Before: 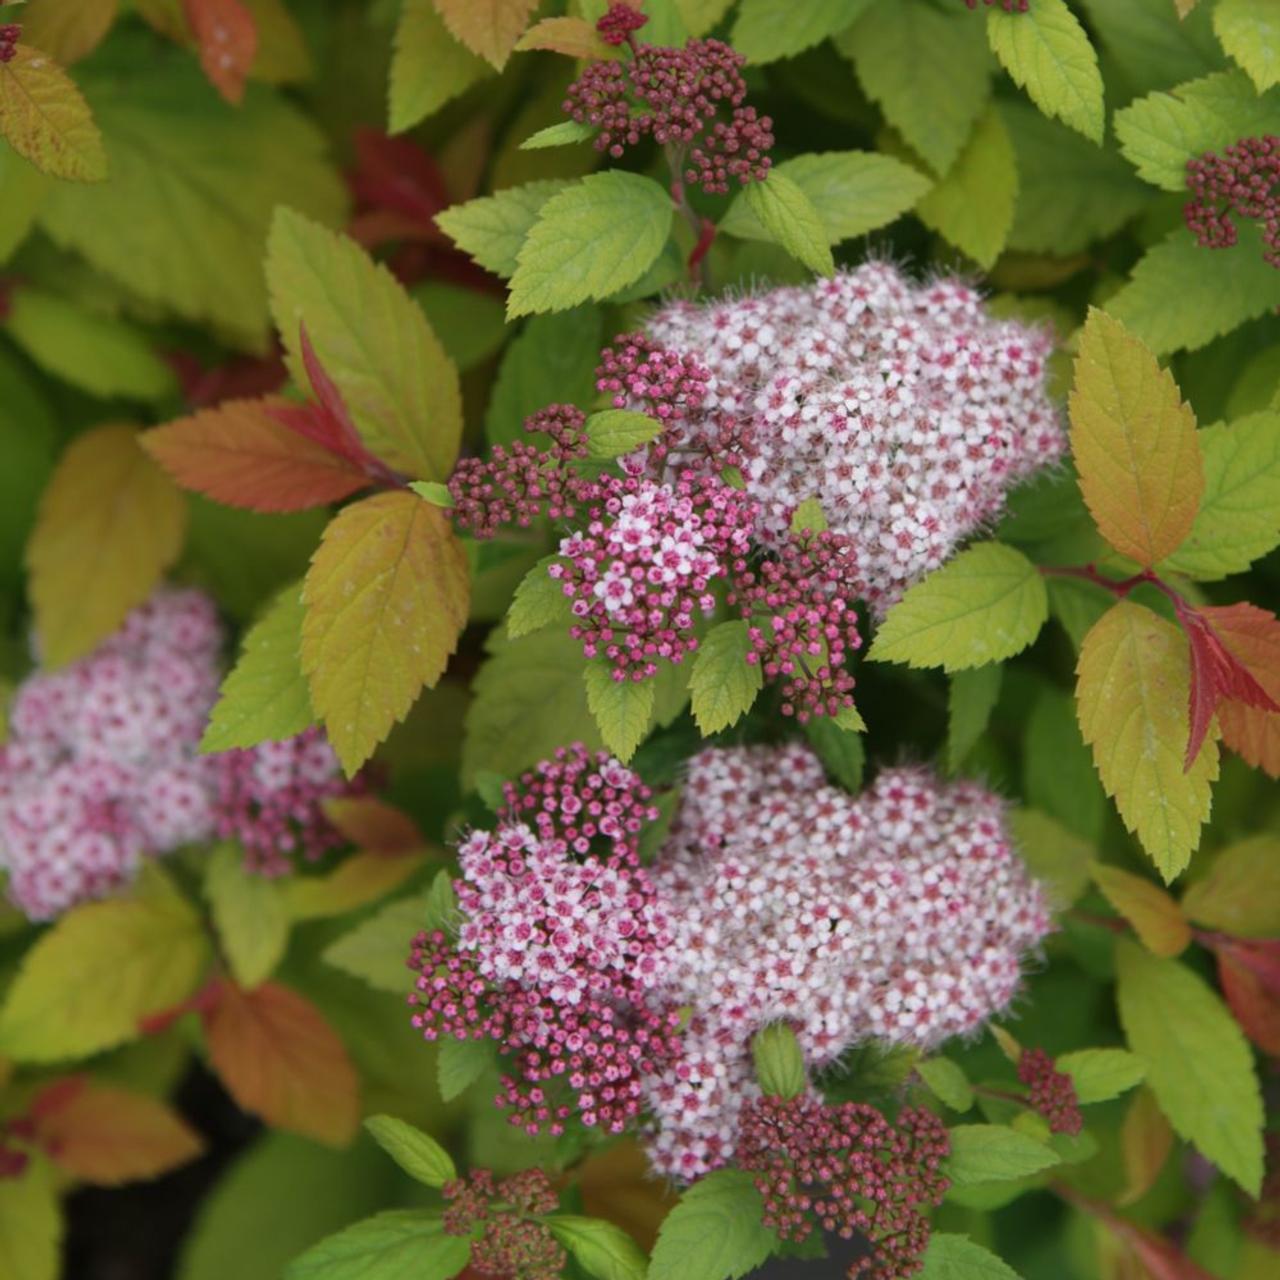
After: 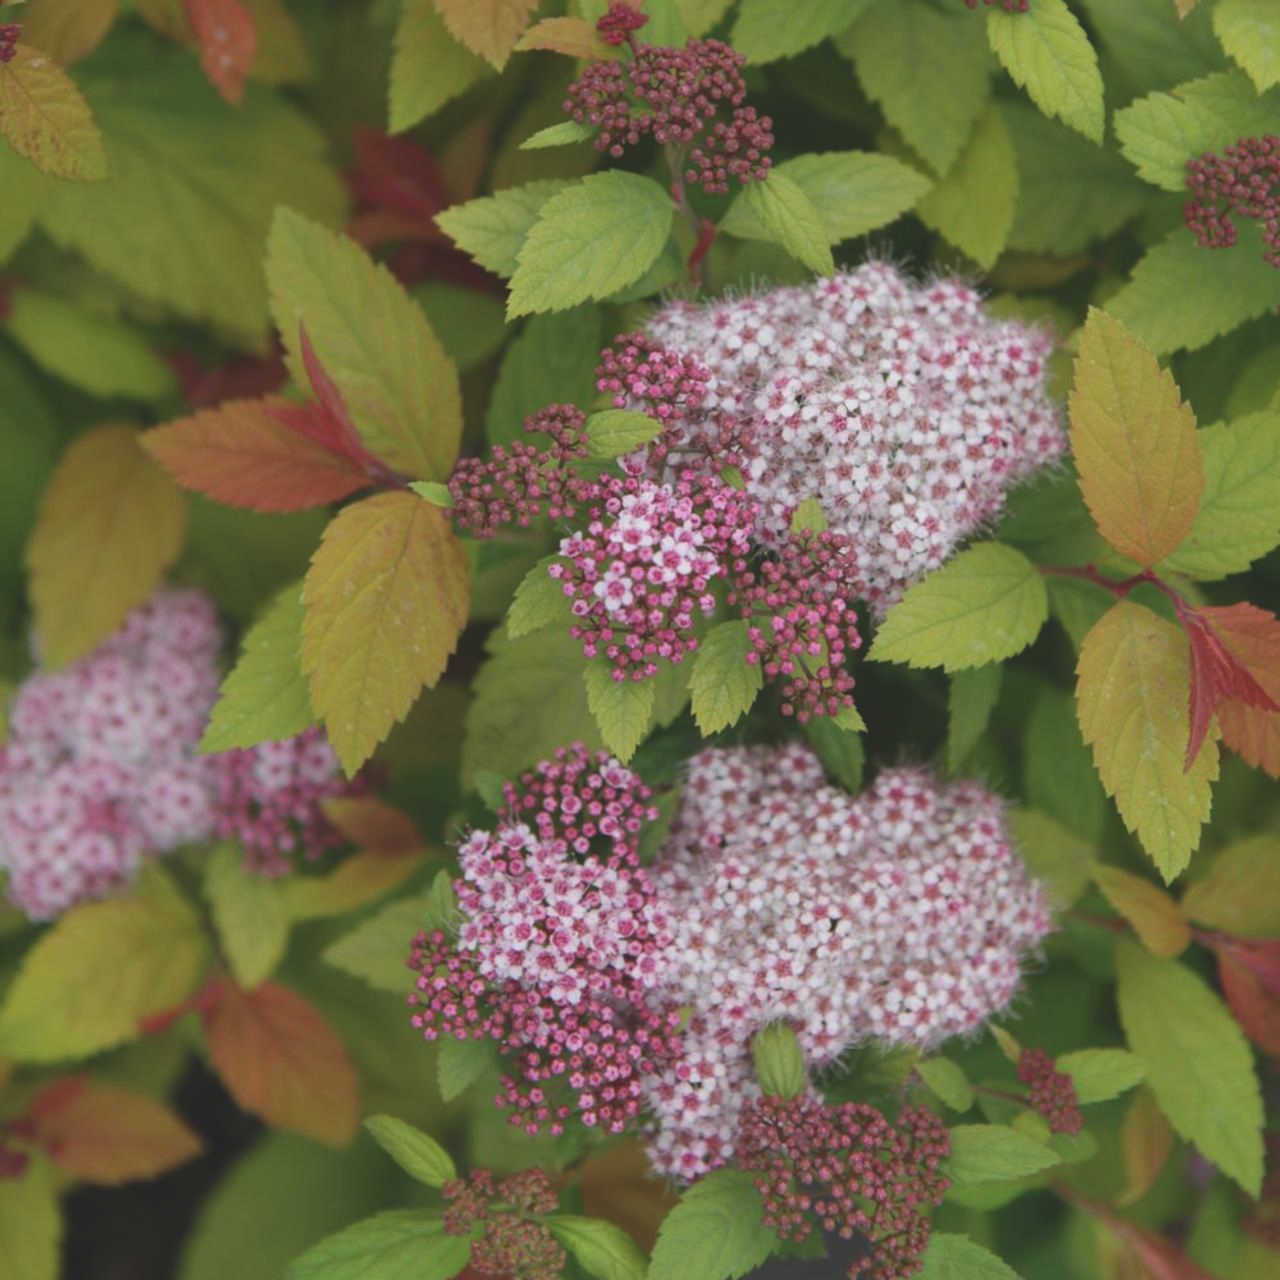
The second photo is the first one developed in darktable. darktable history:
color balance "[washed effect]": lift [1.01, 1, 1, 1], gamma [1.097, 1, 1, 1], gain [0.85, 1, 1, 1]
